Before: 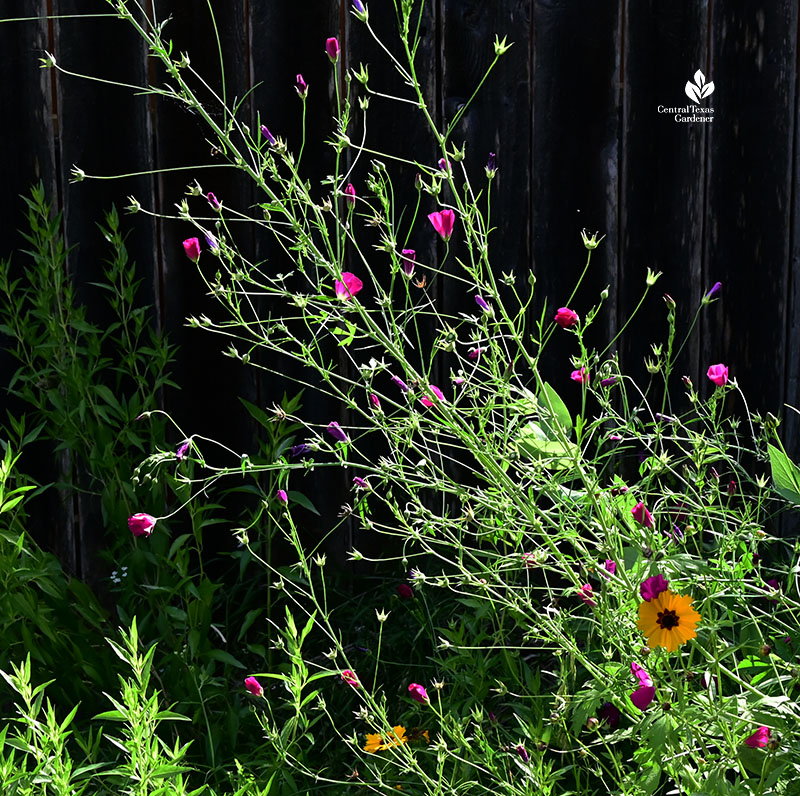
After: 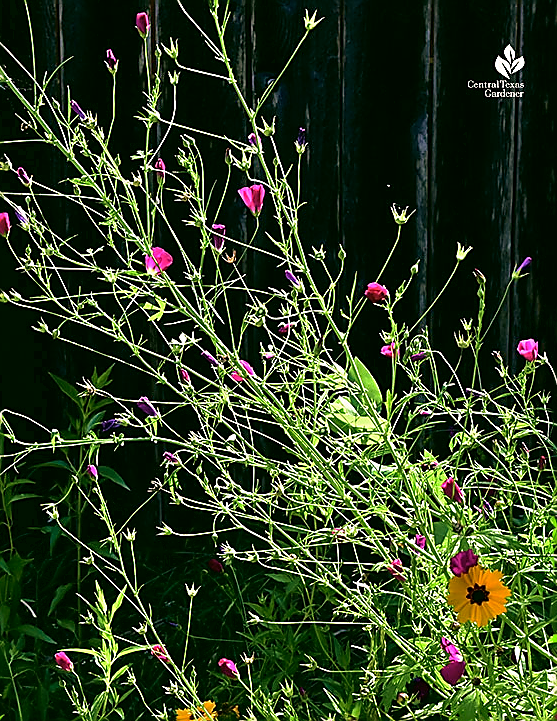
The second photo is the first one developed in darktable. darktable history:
crop and rotate: left 23.786%, top 3.176%, right 6.516%, bottom 6.234%
haze removal: adaptive false
velvia: strength 67.04%, mid-tones bias 0.964
sharpen: radius 1.367, amount 1.24, threshold 0.65
color correction: highlights a* 4.15, highlights b* 4.97, shadows a* -7.97, shadows b* 4.83
shadows and highlights: shadows 24.36, highlights -78.02, highlights color adjustment 89.2%, soften with gaussian
